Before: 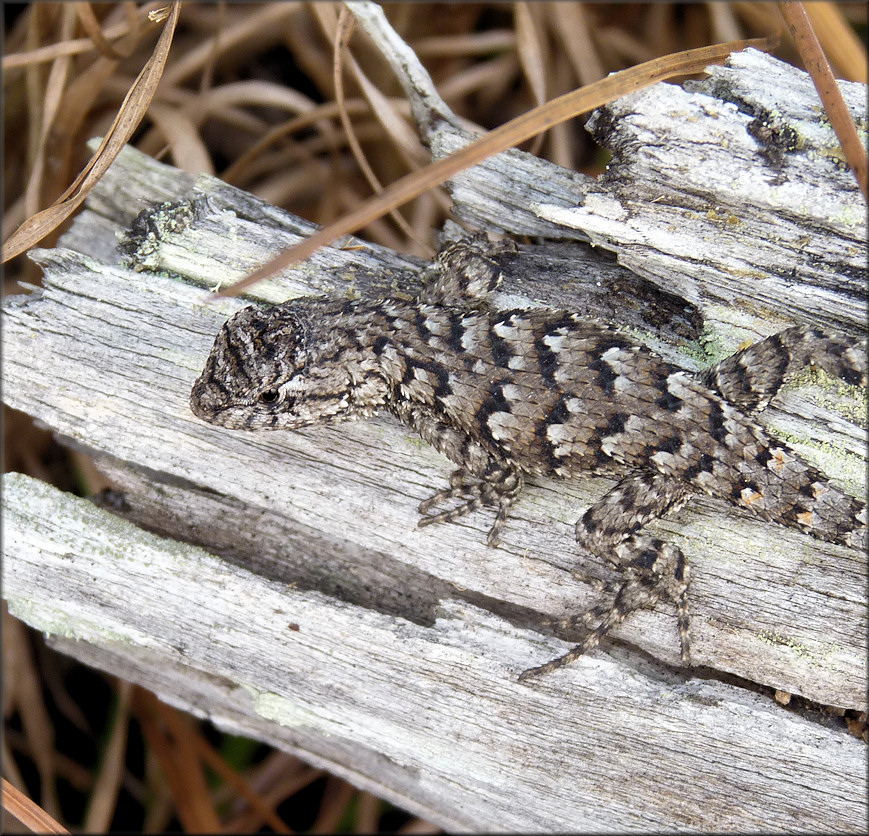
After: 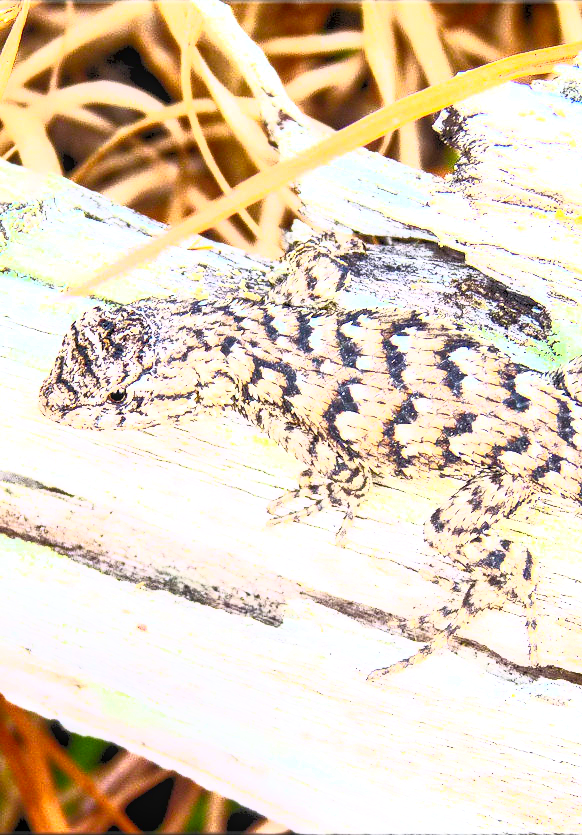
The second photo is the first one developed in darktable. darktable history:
crop and rotate: left 17.562%, right 15.407%
tone equalizer: edges refinement/feathering 500, mask exposure compensation -1.57 EV, preserve details no
exposure: black level correction 0.001, exposure 1.117 EV, compensate highlight preservation false
contrast brightness saturation: contrast 0.991, brightness 0.984, saturation 0.986
local contrast: on, module defaults
